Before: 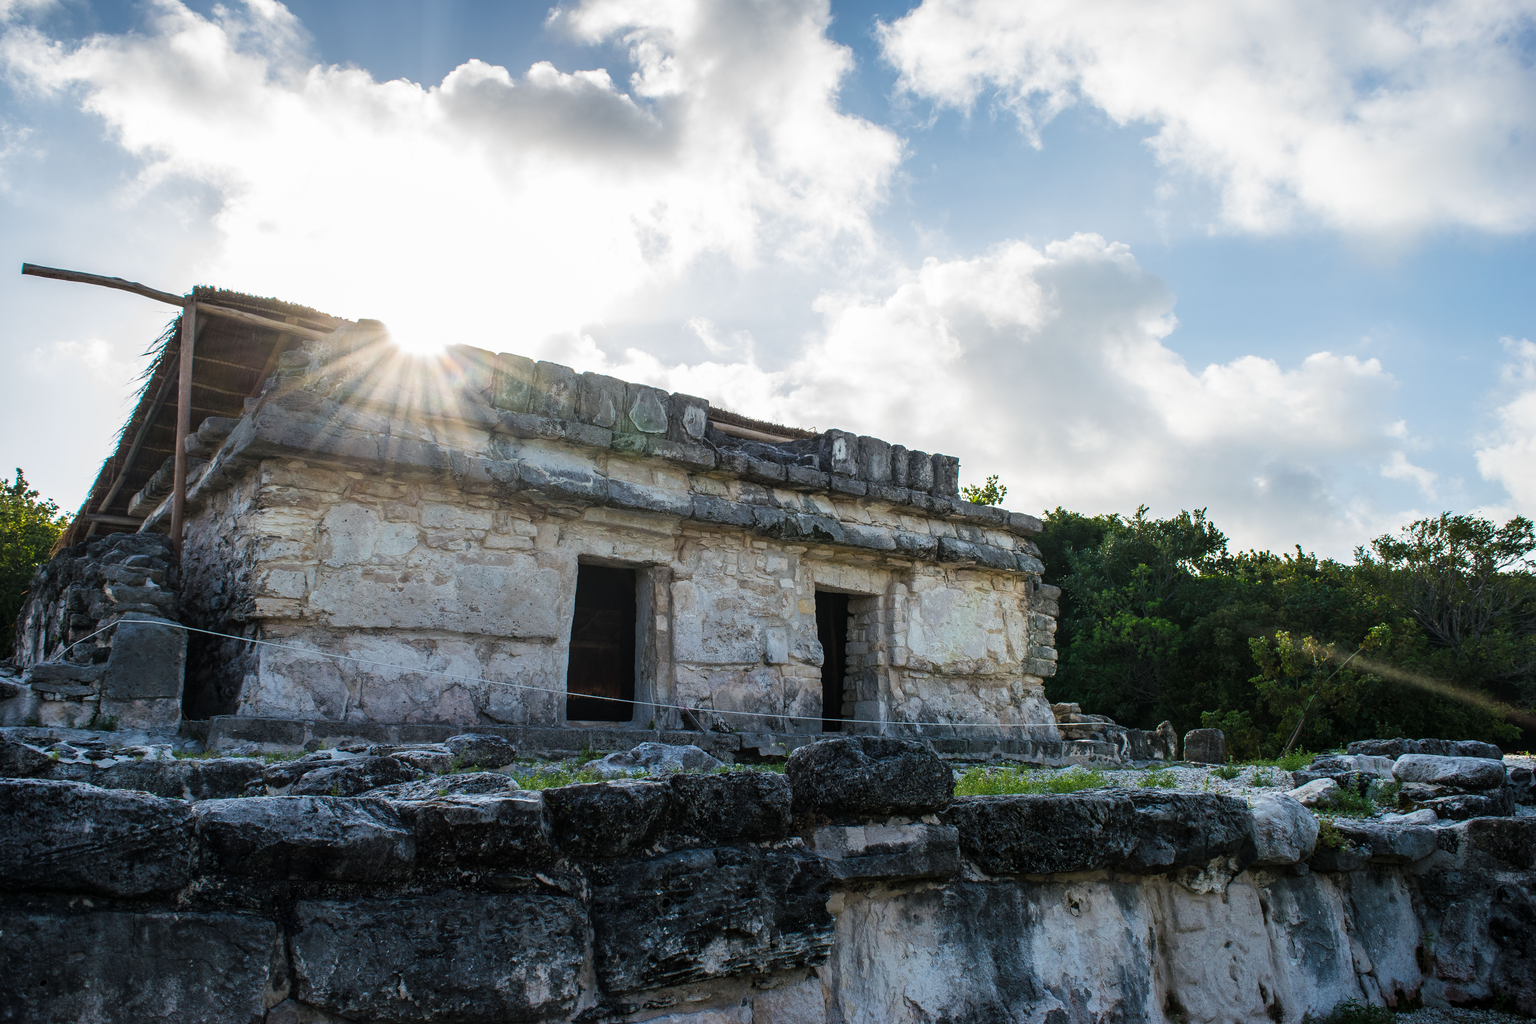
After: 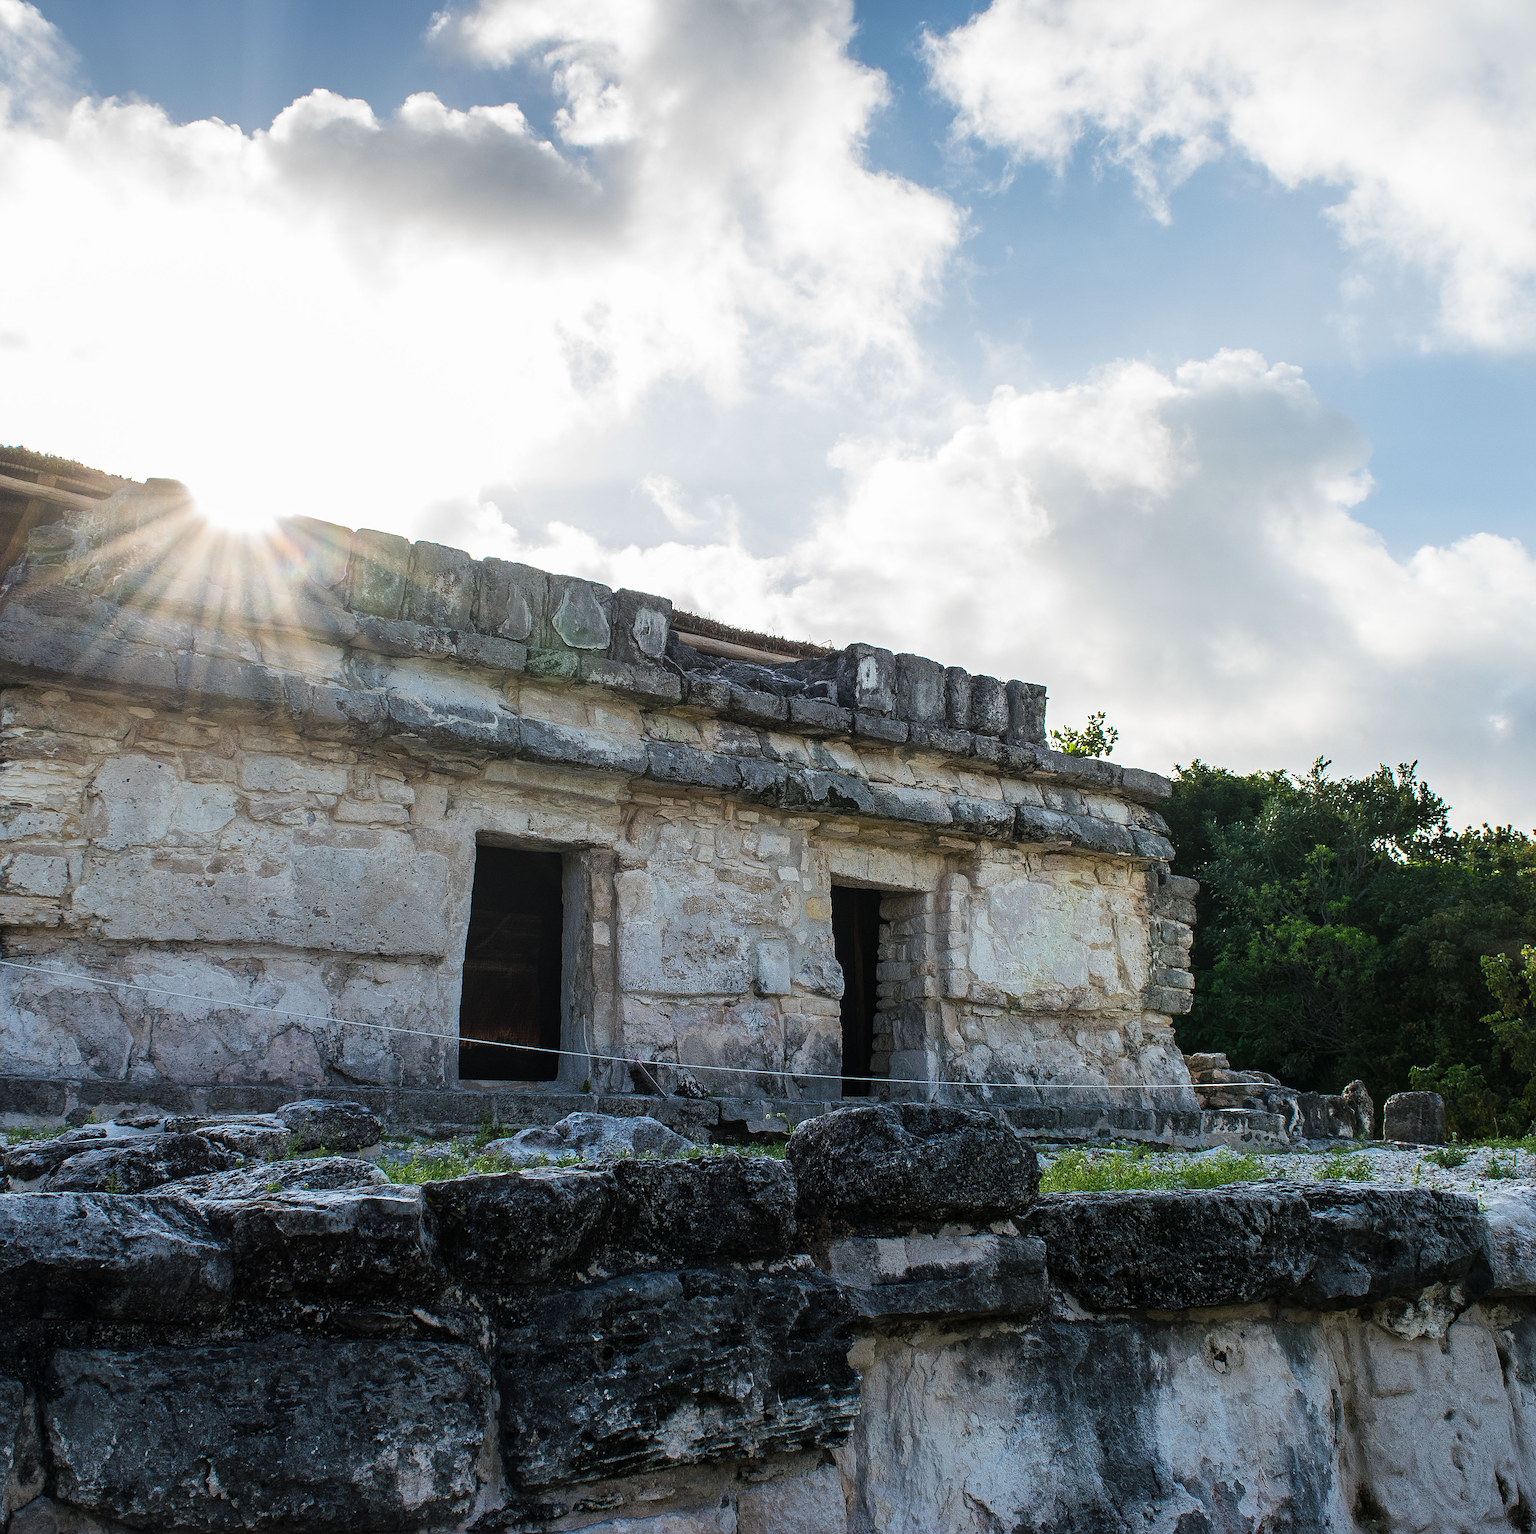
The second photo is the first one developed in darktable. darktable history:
crop: left 16.975%, right 16.26%
sharpen: amount 0.467
